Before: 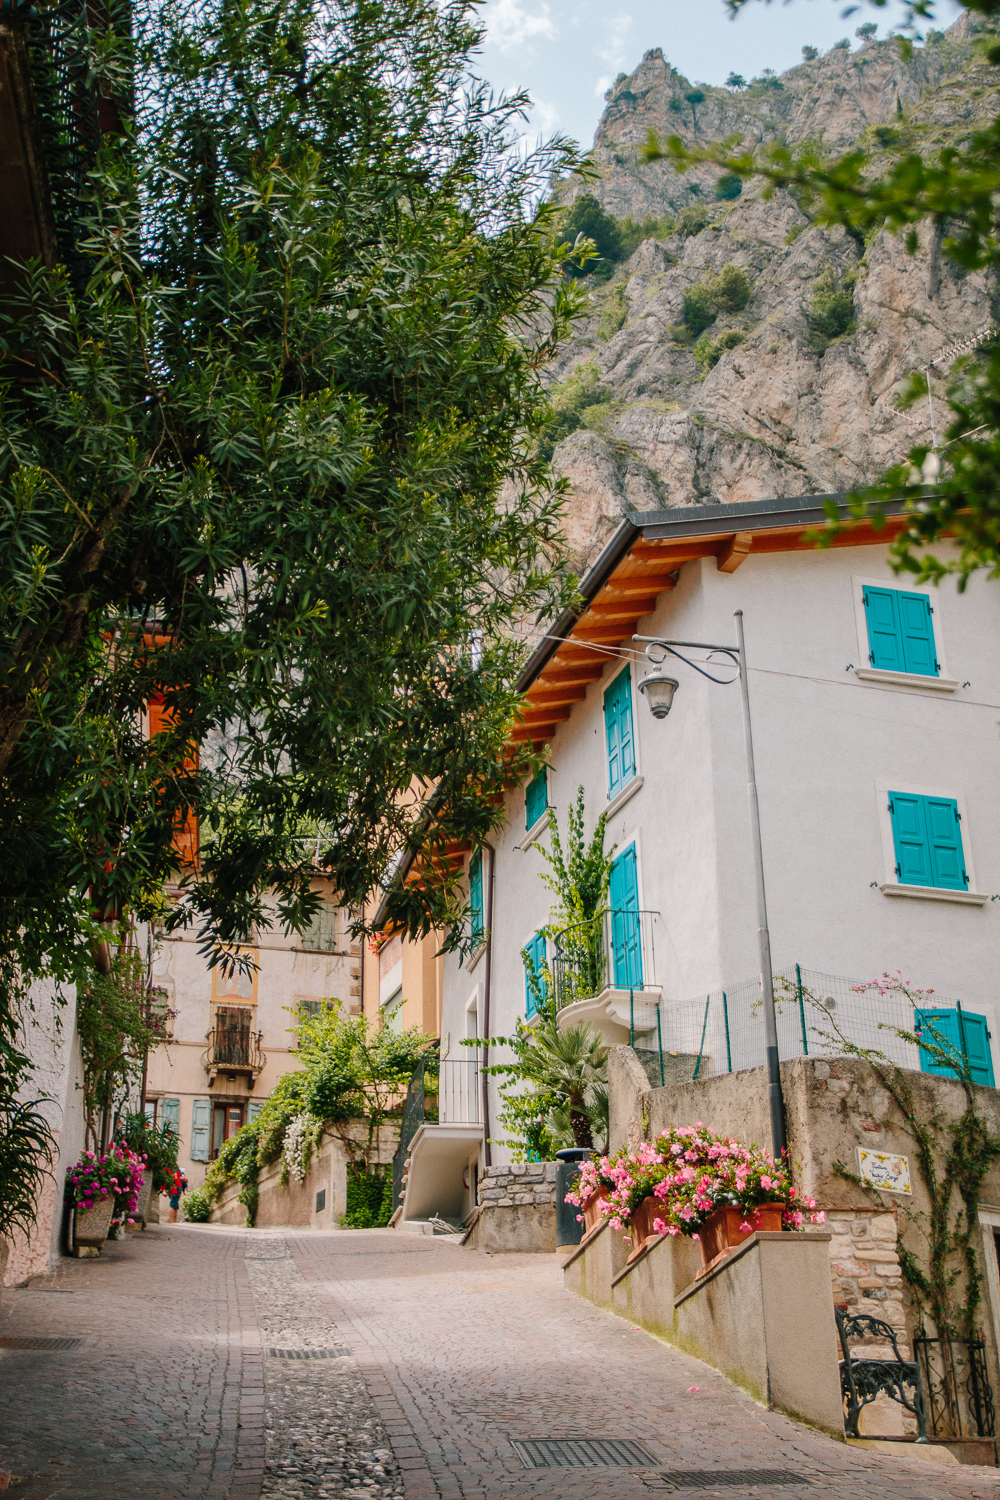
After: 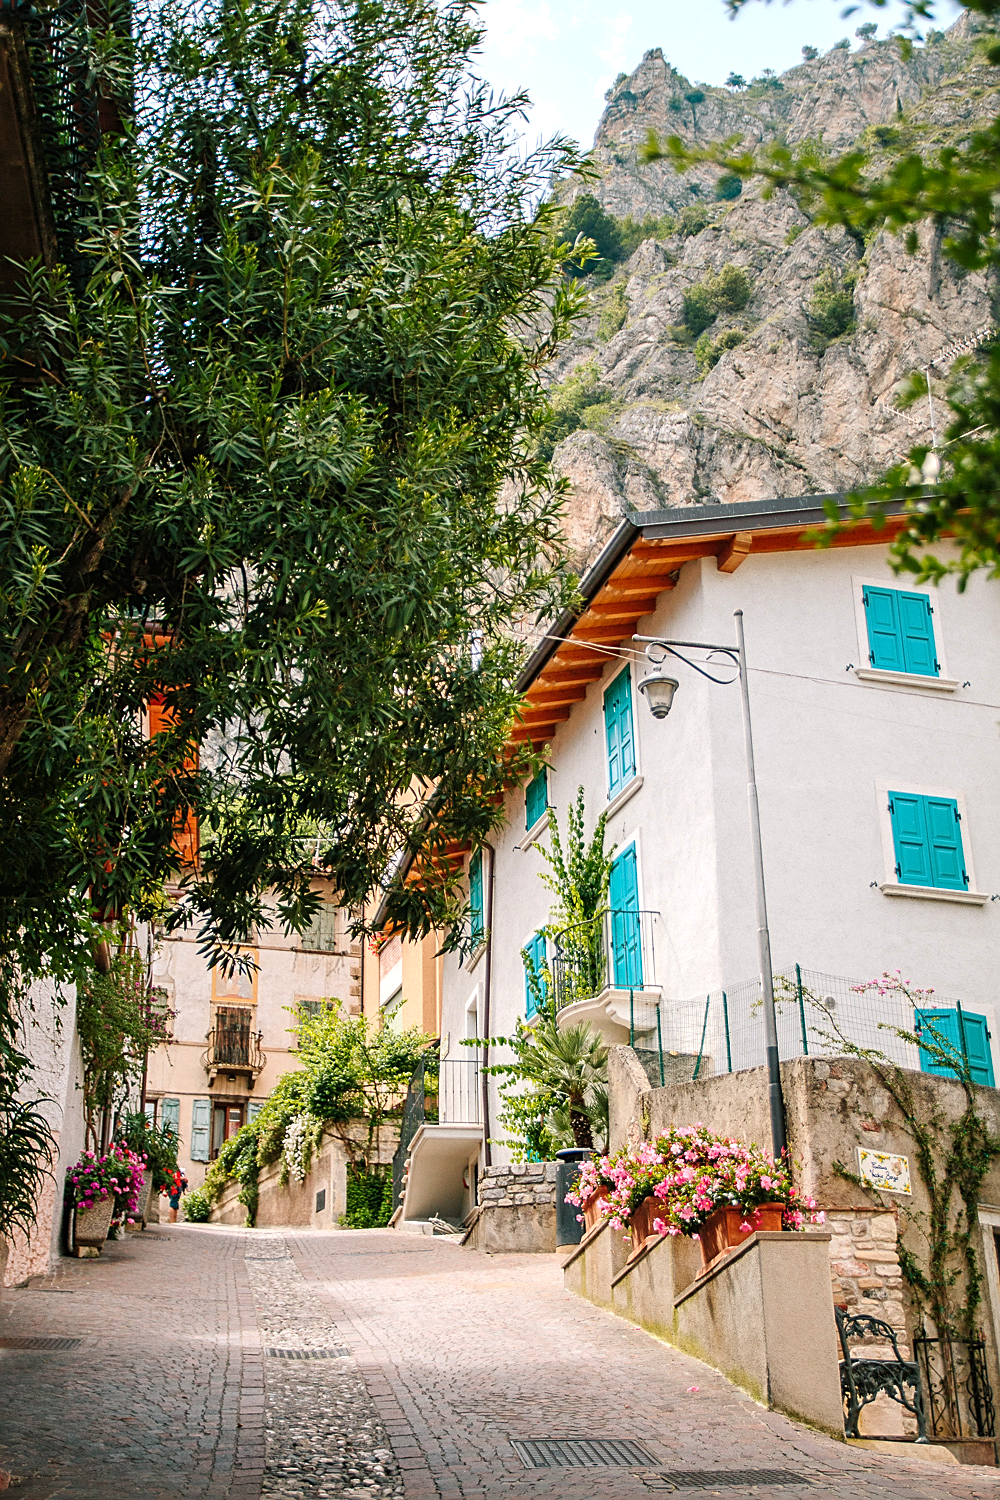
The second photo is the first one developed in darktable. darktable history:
exposure: black level correction 0.001, exposure 0.499 EV, compensate exposure bias true, compensate highlight preservation false
sharpen: on, module defaults
